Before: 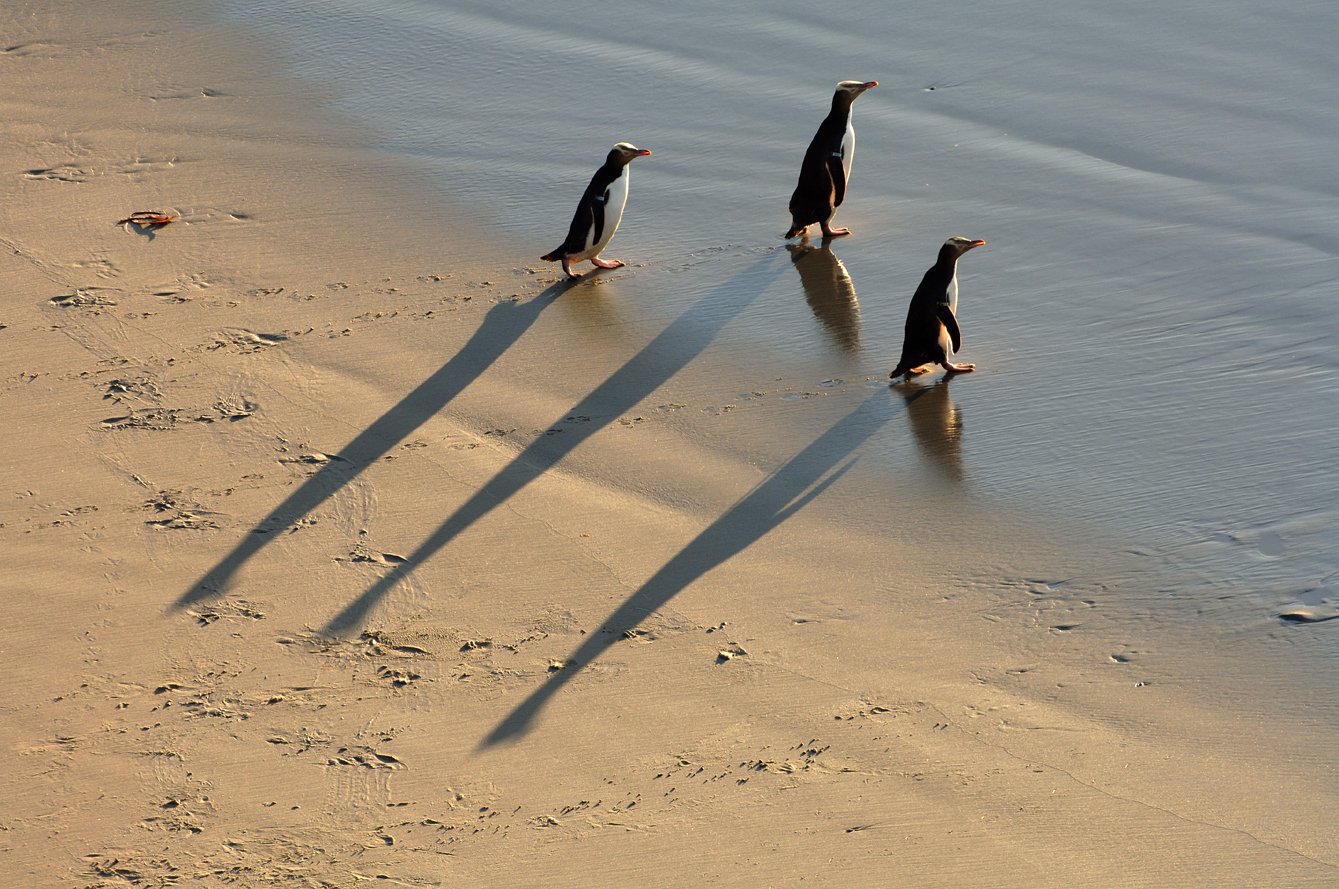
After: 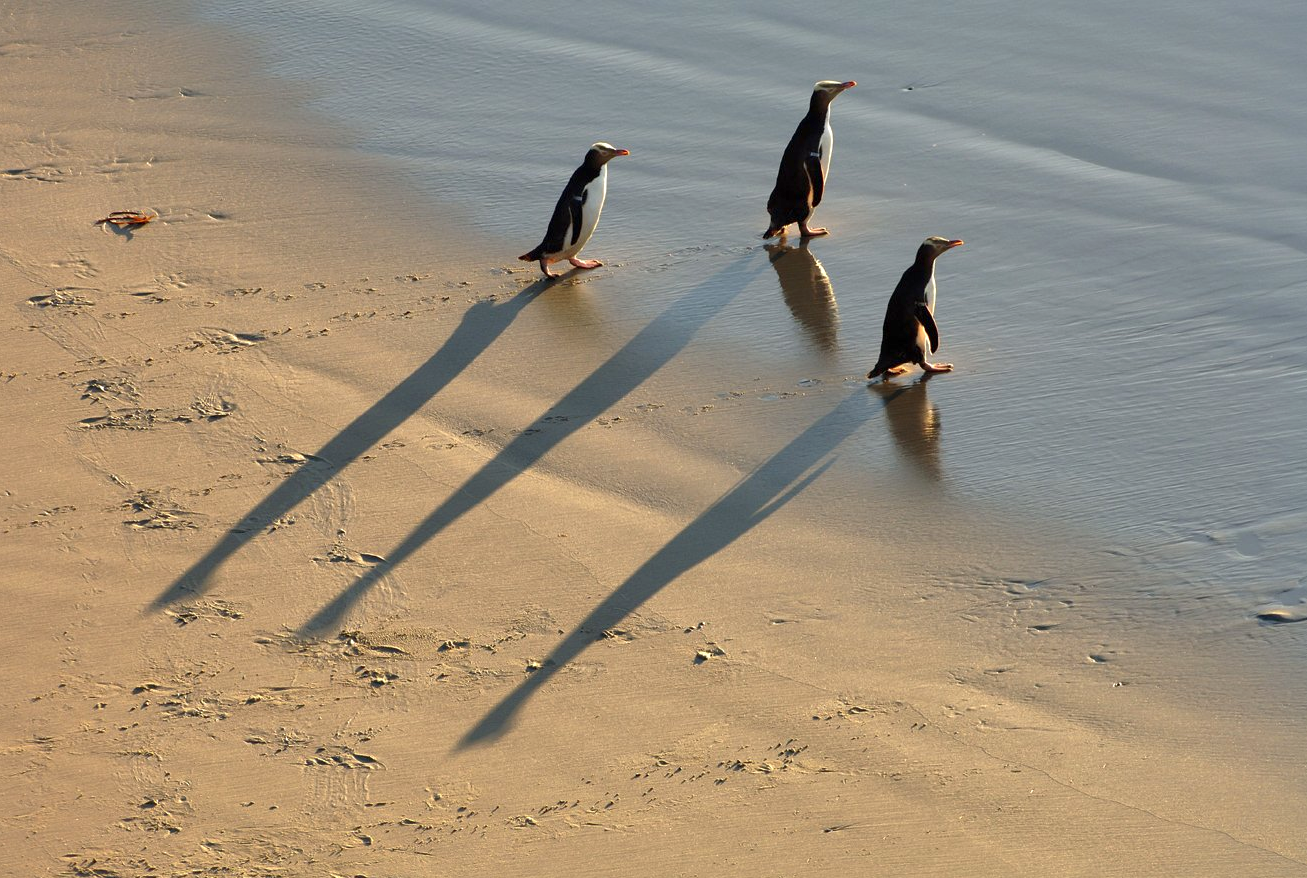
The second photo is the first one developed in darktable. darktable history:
crop and rotate: left 1.711%, right 0.627%, bottom 1.208%
shadows and highlights: on, module defaults
exposure: exposure 0.2 EV, compensate highlight preservation false
